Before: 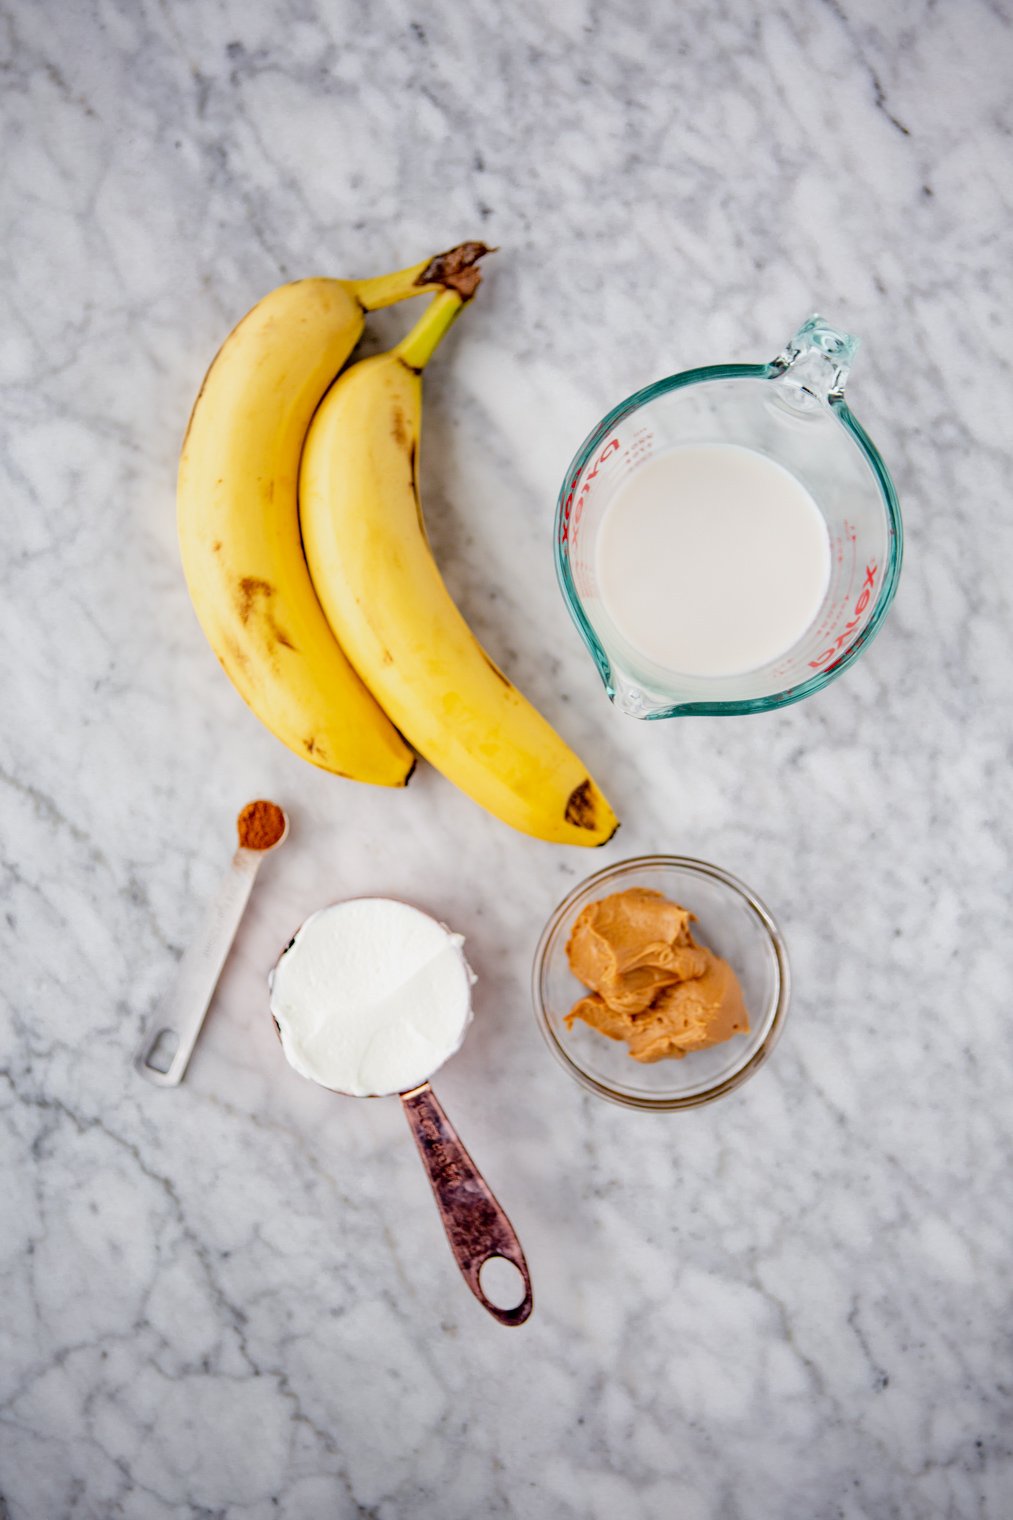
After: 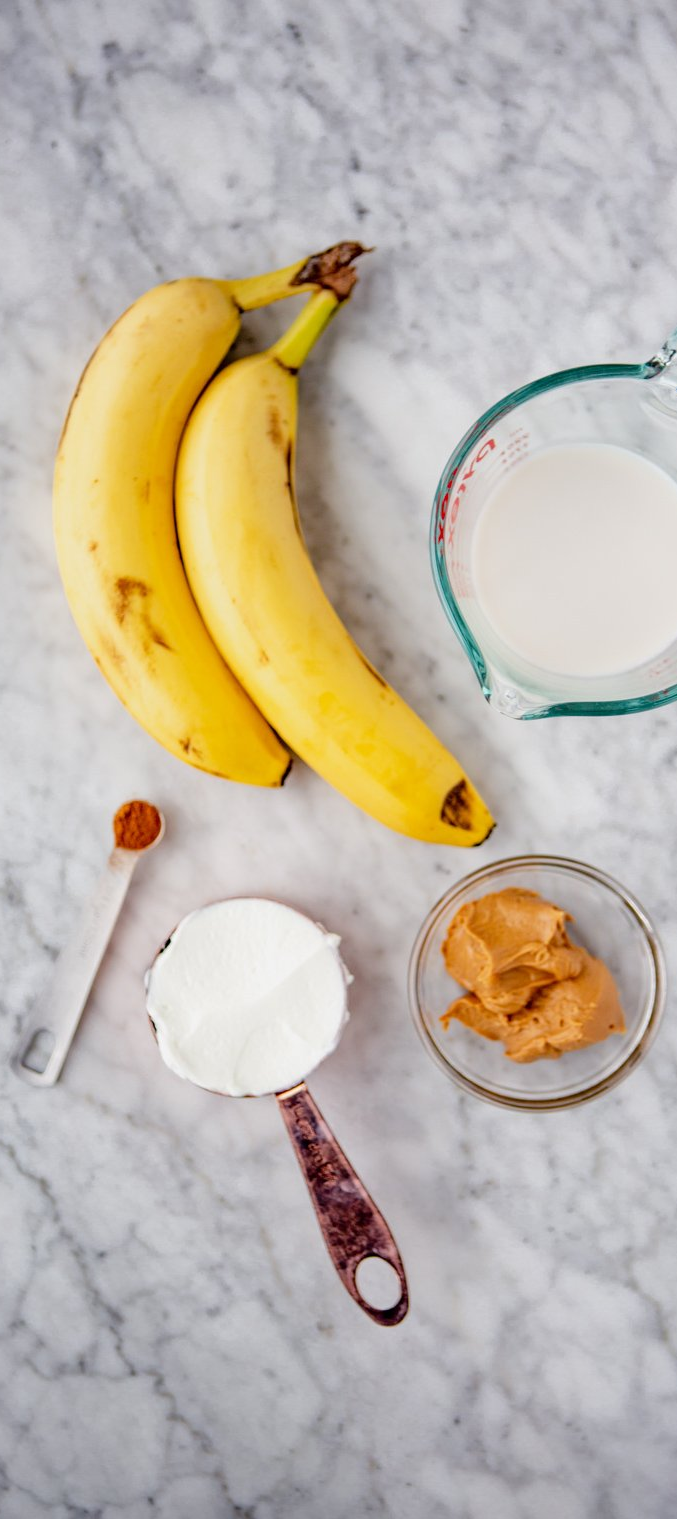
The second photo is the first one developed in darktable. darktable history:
crop and rotate: left 12.305%, right 20.839%
